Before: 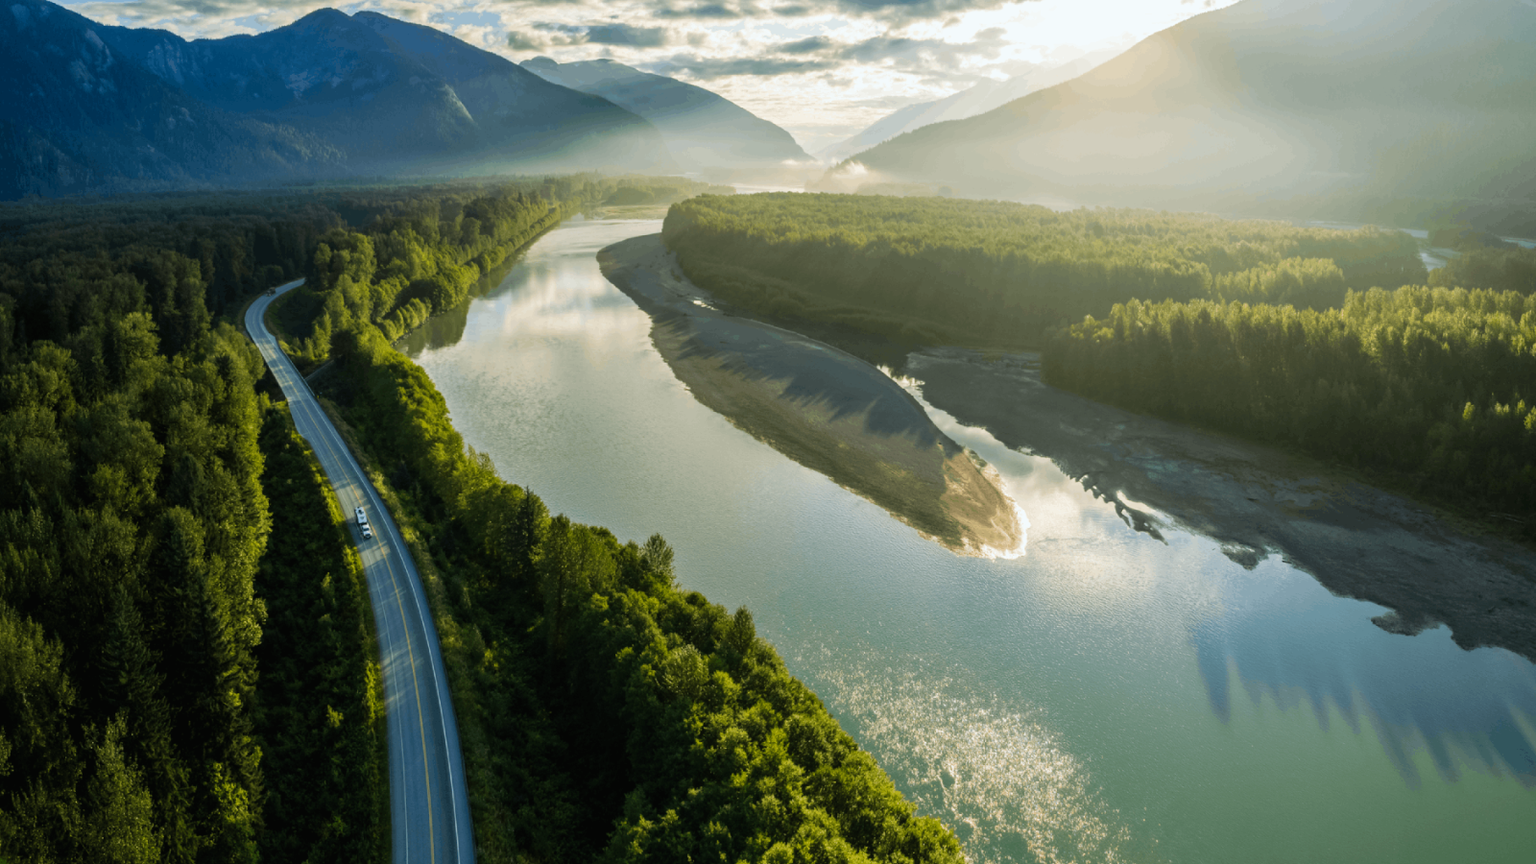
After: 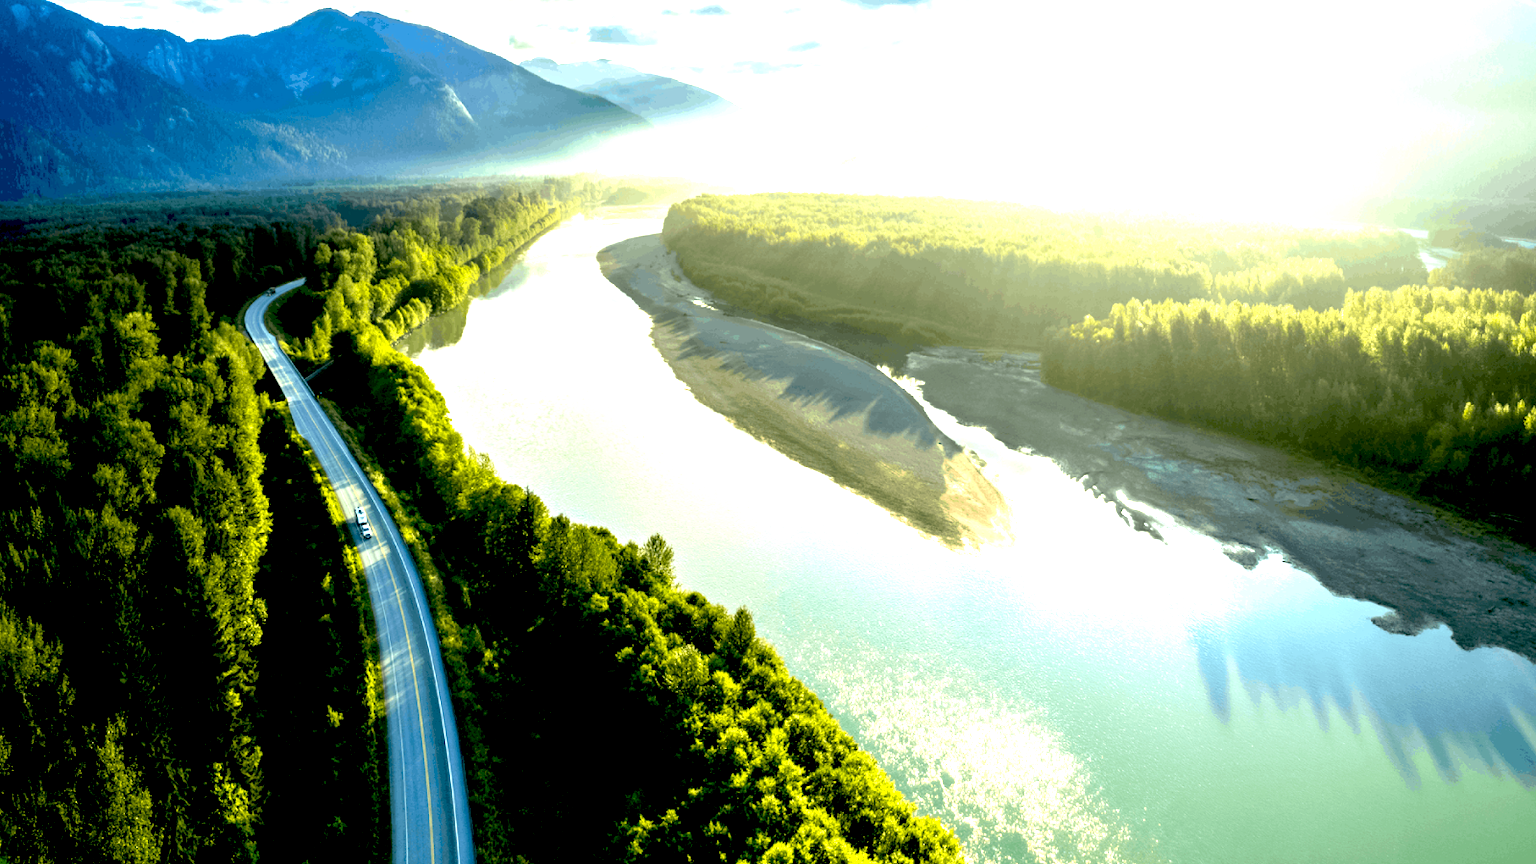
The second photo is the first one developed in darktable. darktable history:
exposure: black level correction 0.014, exposure 1.781 EV, compensate exposure bias true, compensate highlight preservation false
